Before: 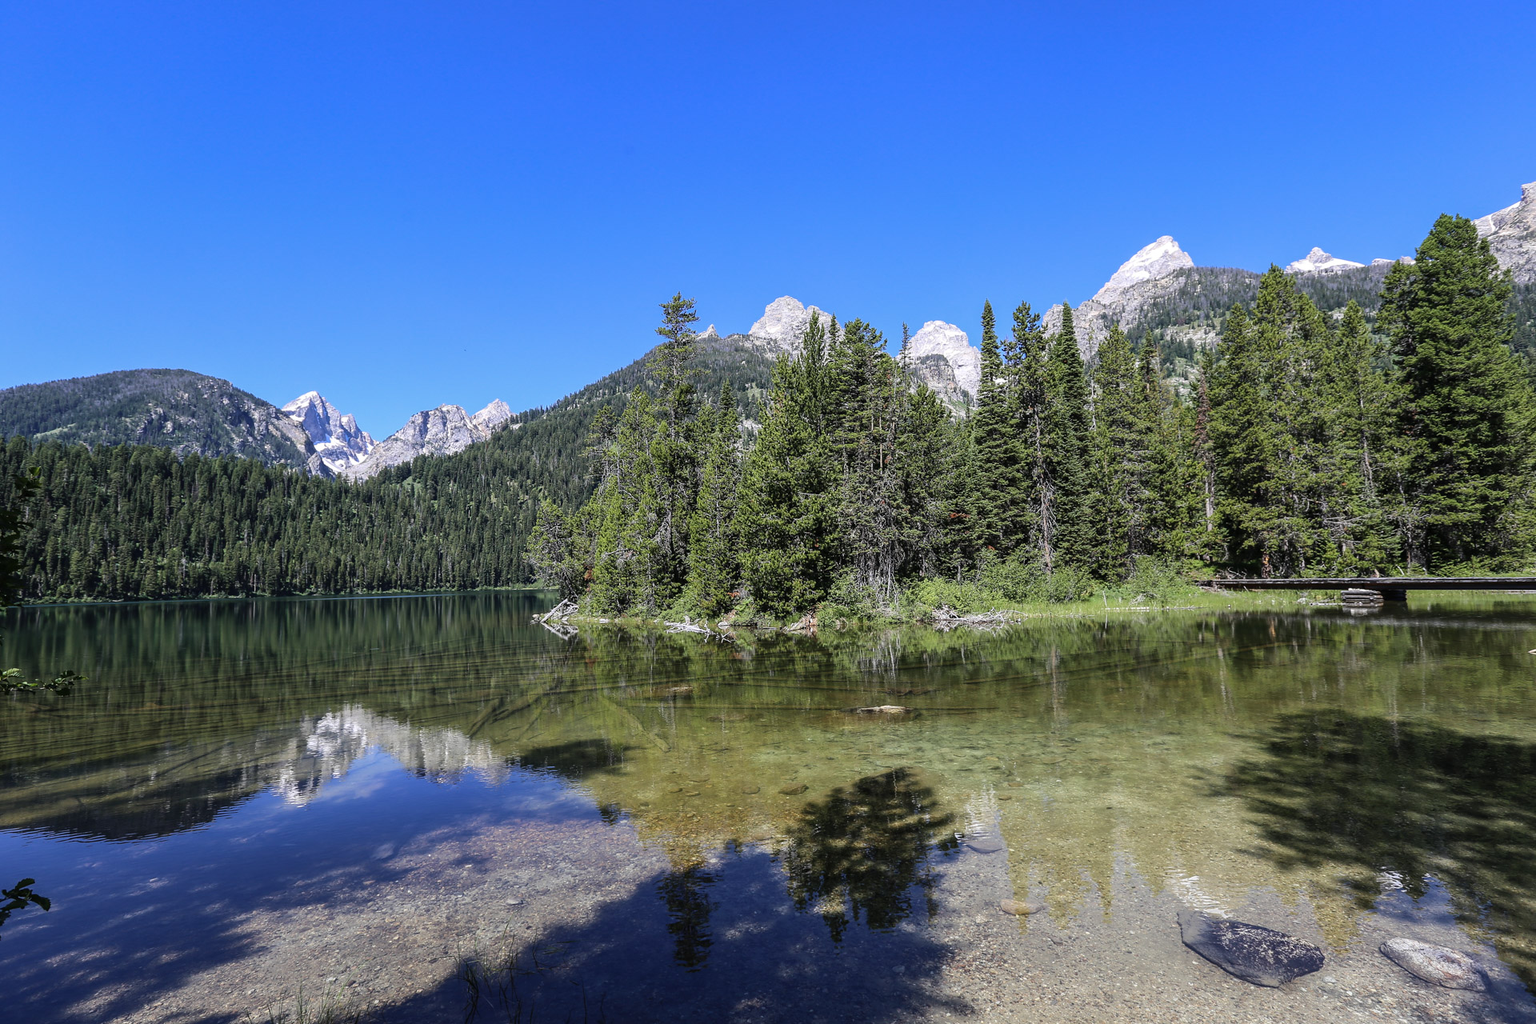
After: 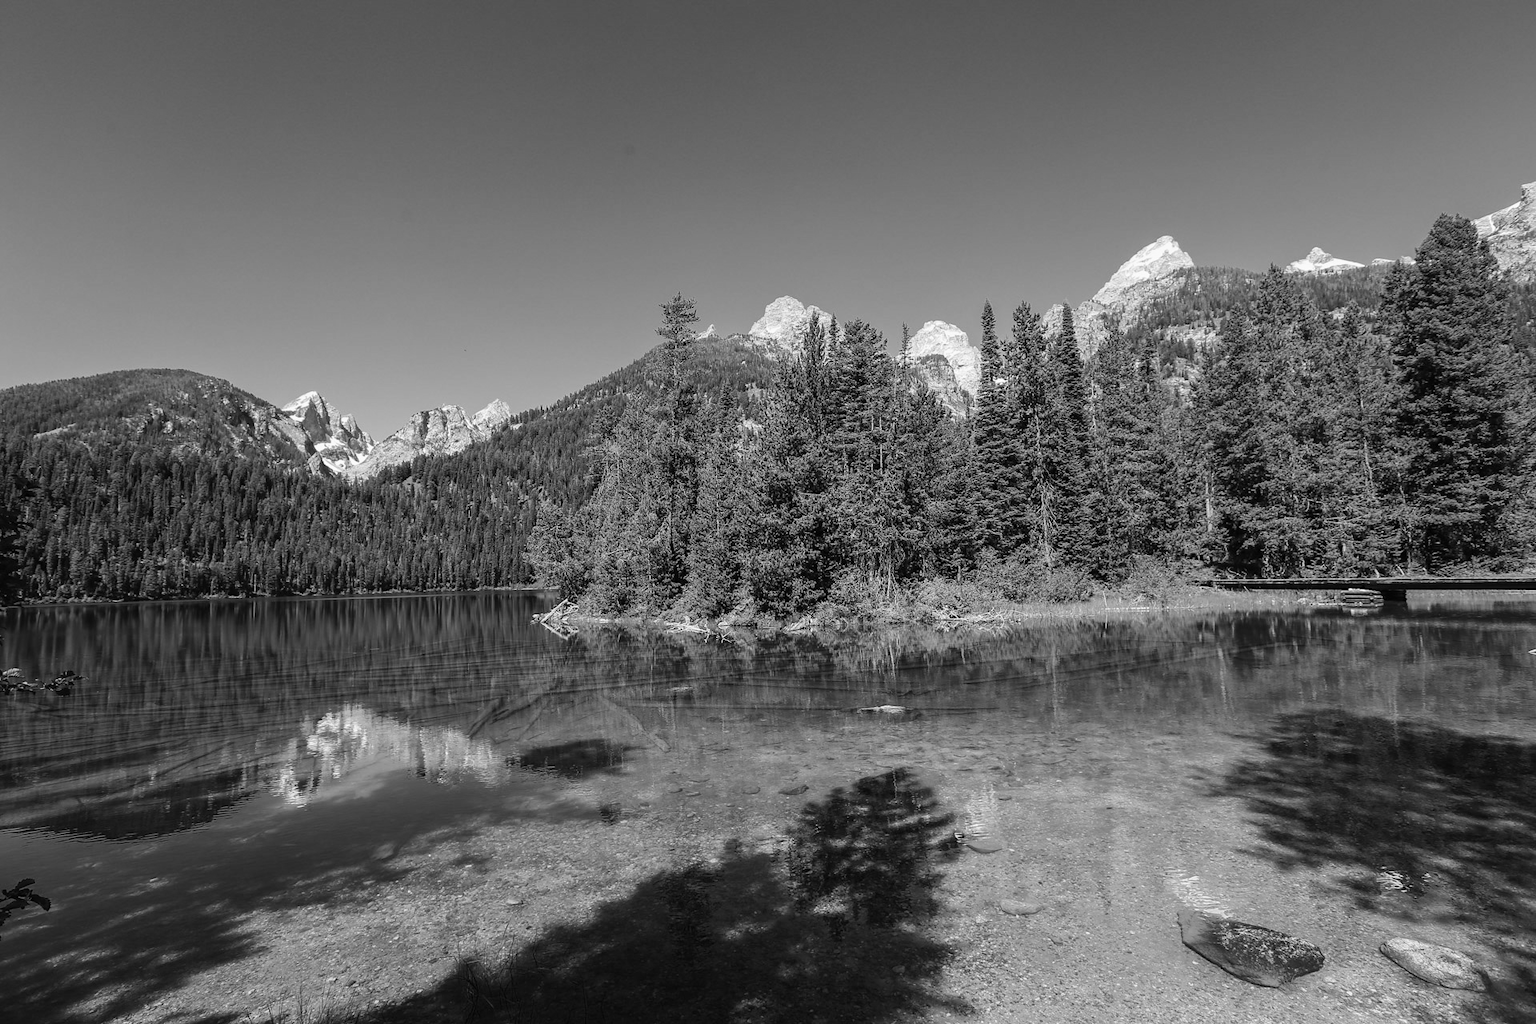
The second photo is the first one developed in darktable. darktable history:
monochrome: on, module defaults
color balance rgb: linear chroma grading › shadows -8%, linear chroma grading › global chroma 10%, perceptual saturation grading › global saturation 2%, perceptual saturation grading › highlights -2%, perceptual saturation grading › mid-tones 4%, perceptual saturation grading › shadows 8%, perceptual brilliance grading › global brilliance 2%, perceptual brilliance grading › highlights -4%, global vibrance 16%, saturation formula JzAzBz (2021)
